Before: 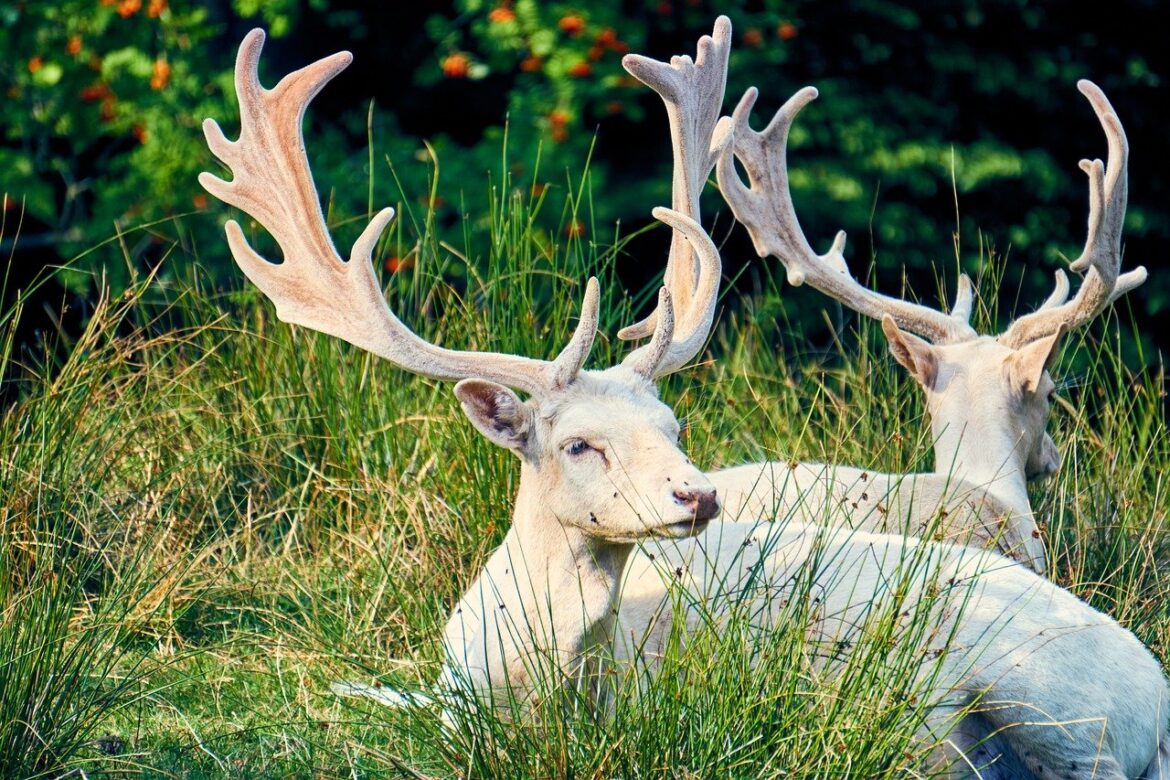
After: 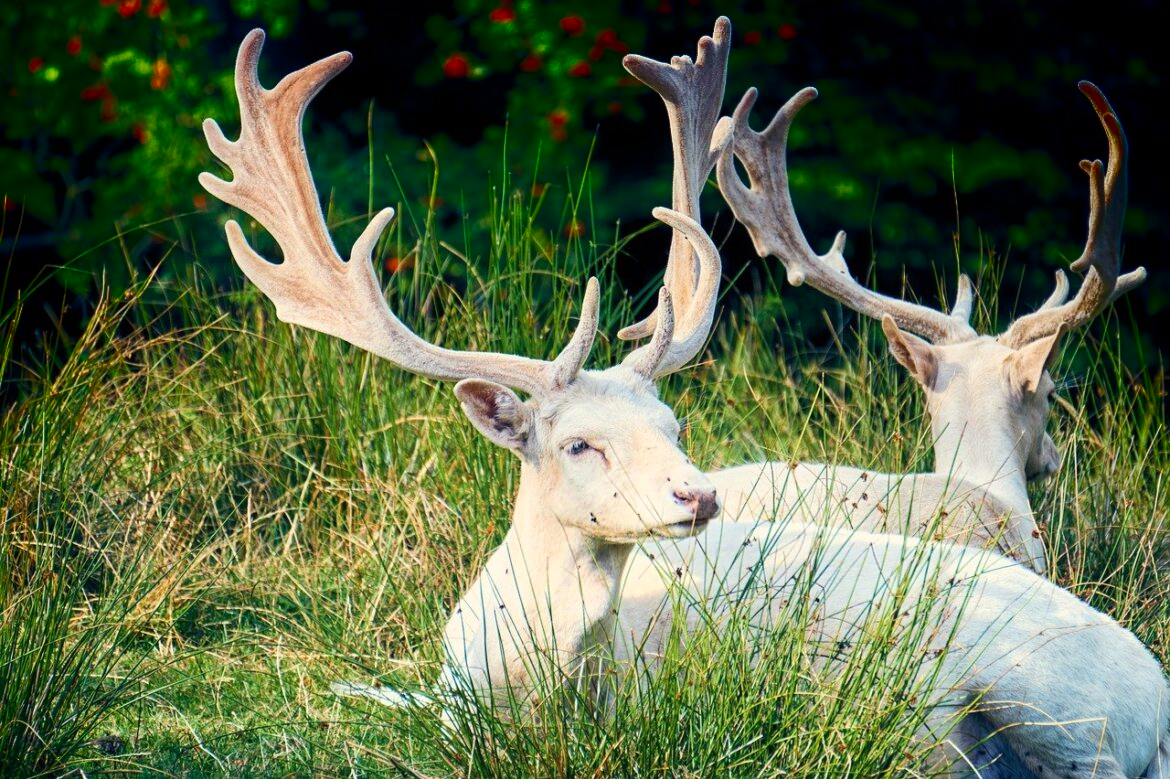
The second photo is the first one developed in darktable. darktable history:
crop: bottom 0.074%
shadows and highlights: shadows -89.64, highlights 91.91, soften with gaussian
